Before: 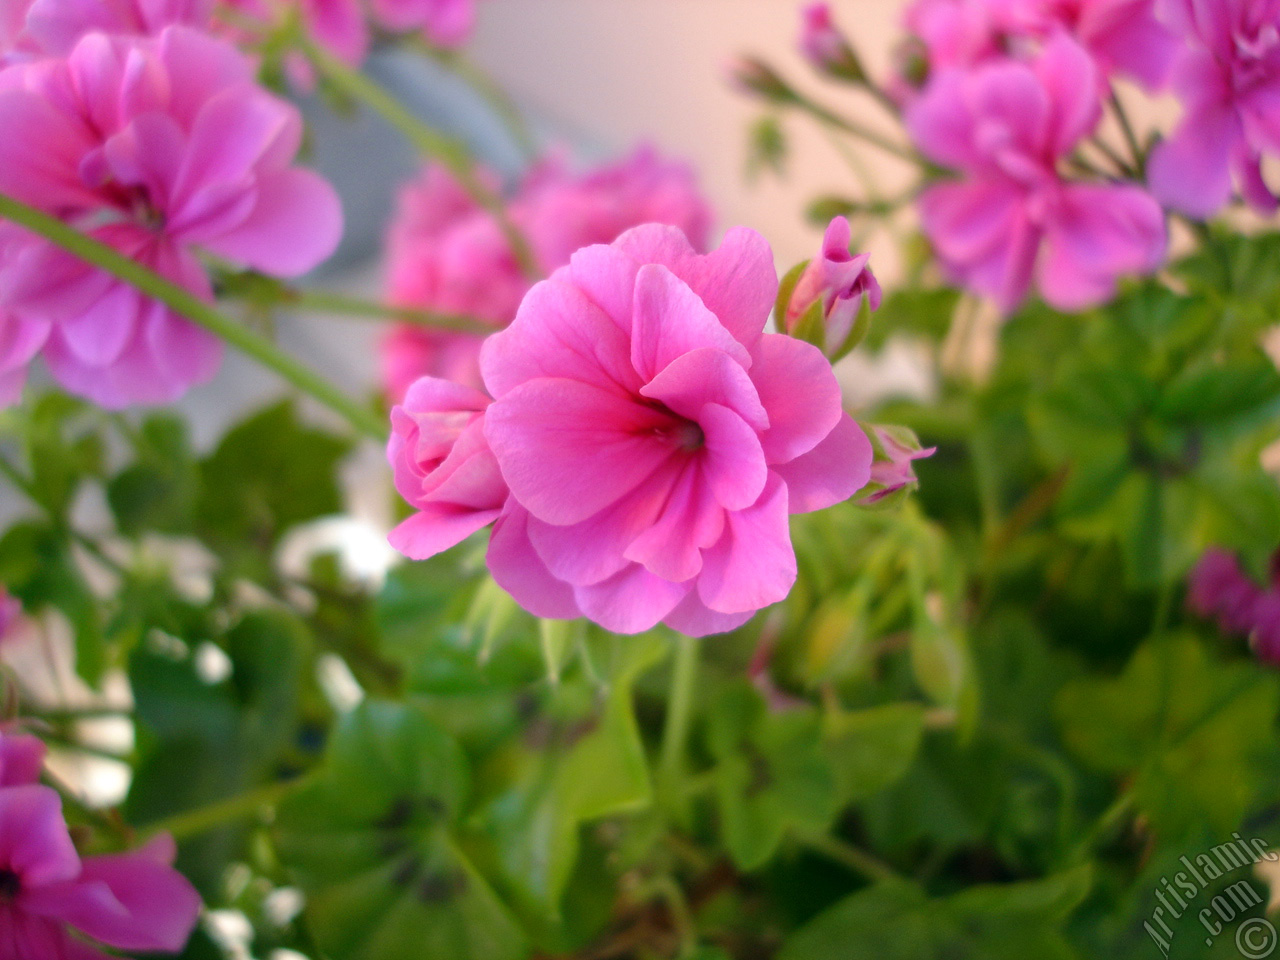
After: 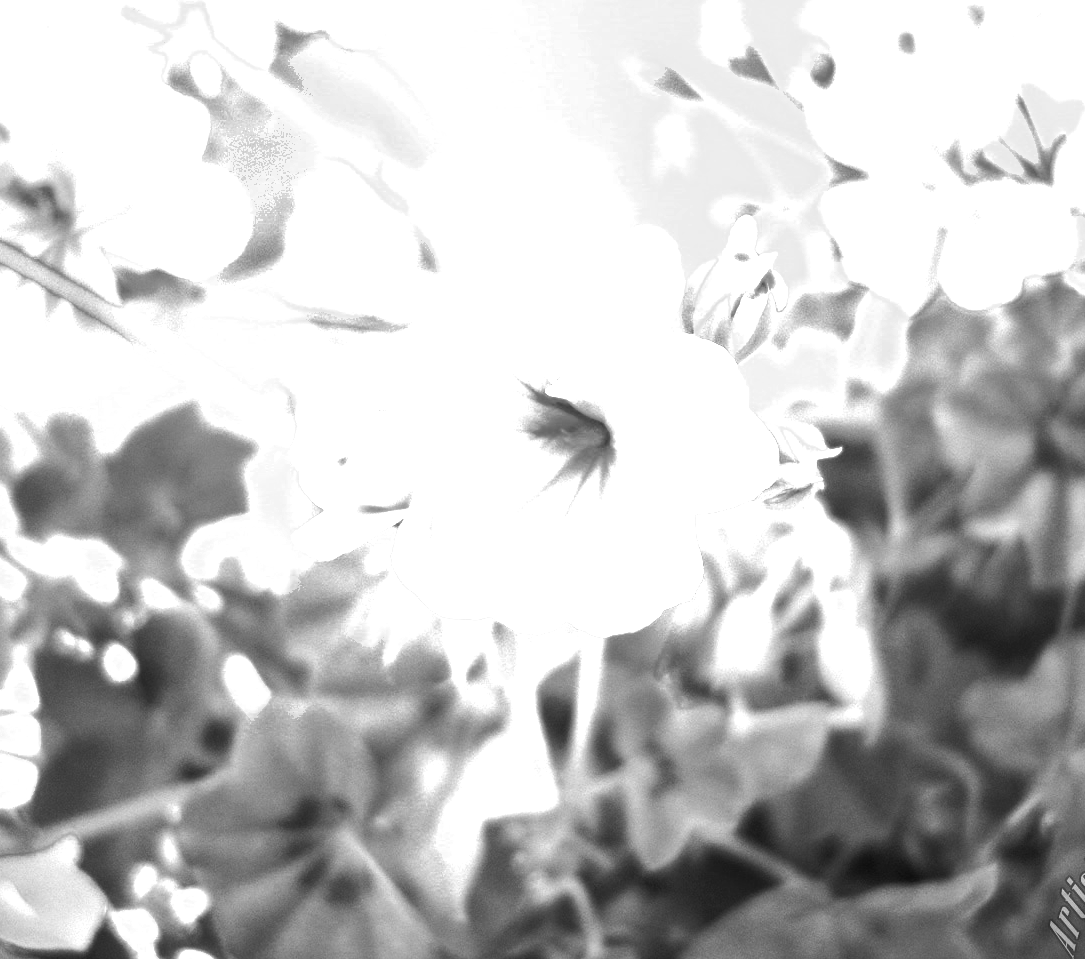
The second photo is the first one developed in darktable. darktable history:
color zones: curves: ch0 [(0.002, 0.593) (0.143, 0.417) (0.285, 0.541) (0.455, 0.289) (0.608, 0.327) (0.727, 0.283) (0.869, 0.571) (1, 0.603)]; ch1 [(0, 0) (0.143, 0) (0.286, 0) (0.429, 0) (0.571, 0) (0.714, 0) (0.857, 0)]
shadows and highlights: on, module defaults
color correction: highlights a* 0.368, highlights b* 2.69, shadows a* -0.861, shadows b* -4.27
crop: left 7.406%, right 7.793%
exposure: black level correction 0, exposure 1.338 EV, compensate highlight preservation false
contrast equalizer: octaves 7, y [[0.5 ×6], [0.5 ×6], [0.5, 0.5, 0.501, 0.545, 0.707, 0.863], [0 ×6], [0 ×6]]
tone equalizer: -8 EV -1.06 EV, -7 EV -1.01 EV, -6 EV -0.893 EV, -5 EV -0.613 EV, -3 EV 0.559 EV, -2 EV 0.854 EV, -1 EV 0.986 EV, +0 EV 1.06 EV, edges refinement/feathering 500, mask exposure compensation -1.57 EV, preserve details no
